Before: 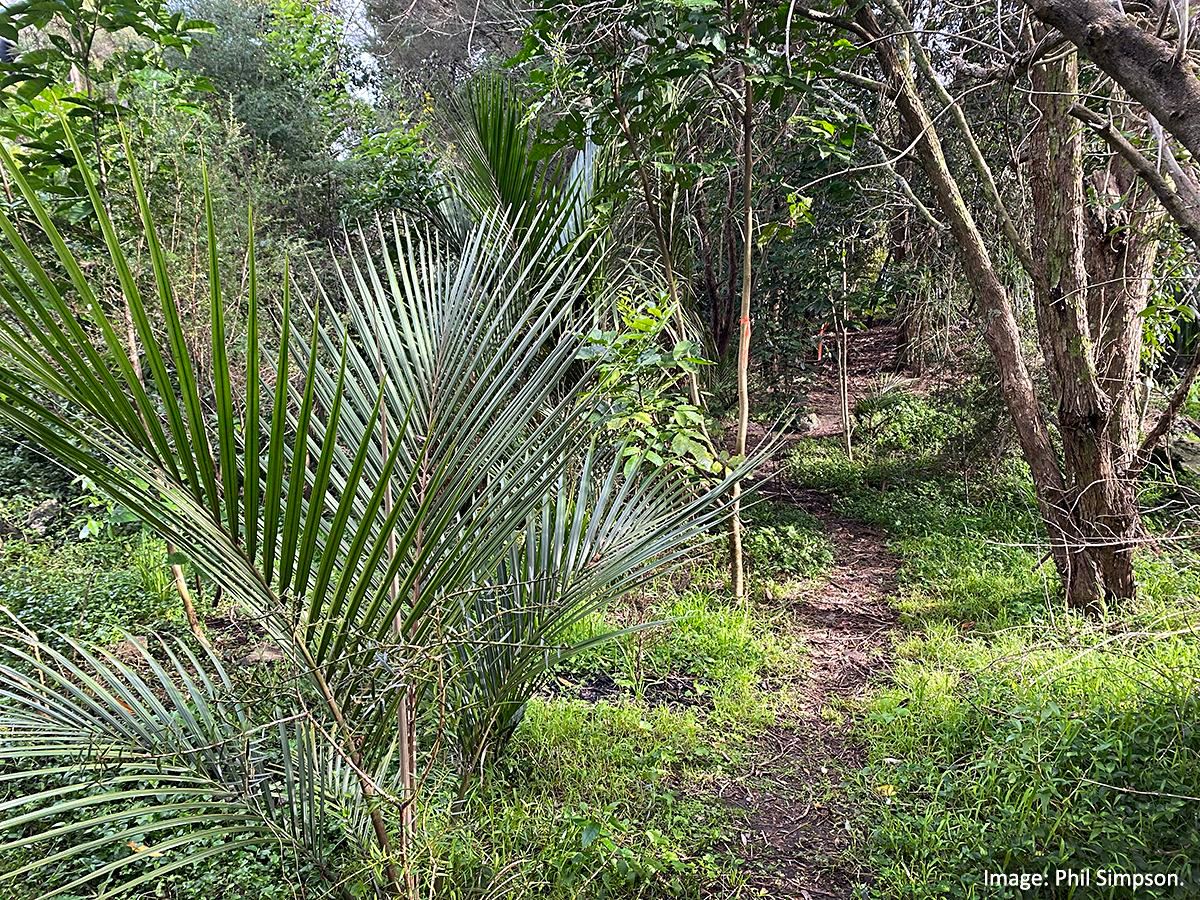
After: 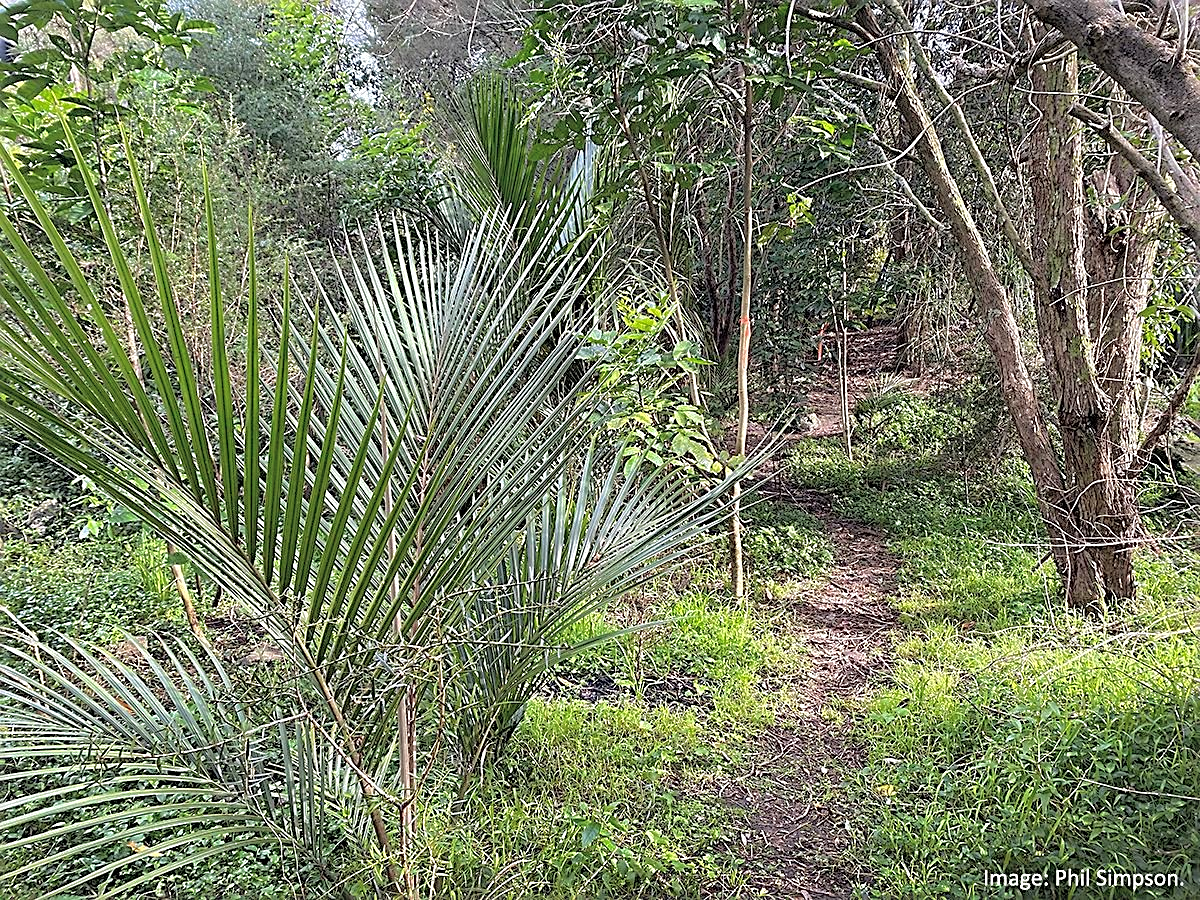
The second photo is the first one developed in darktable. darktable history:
sharpen: on, module defaults
tone curve: curves: ch0 [(0, 0) (0.004, 0.008) (0.077, 0.156) (0.169, 0.29) (0.774, 0.774) (1, 1)], color space Lab, independent channels, preserve colors none
